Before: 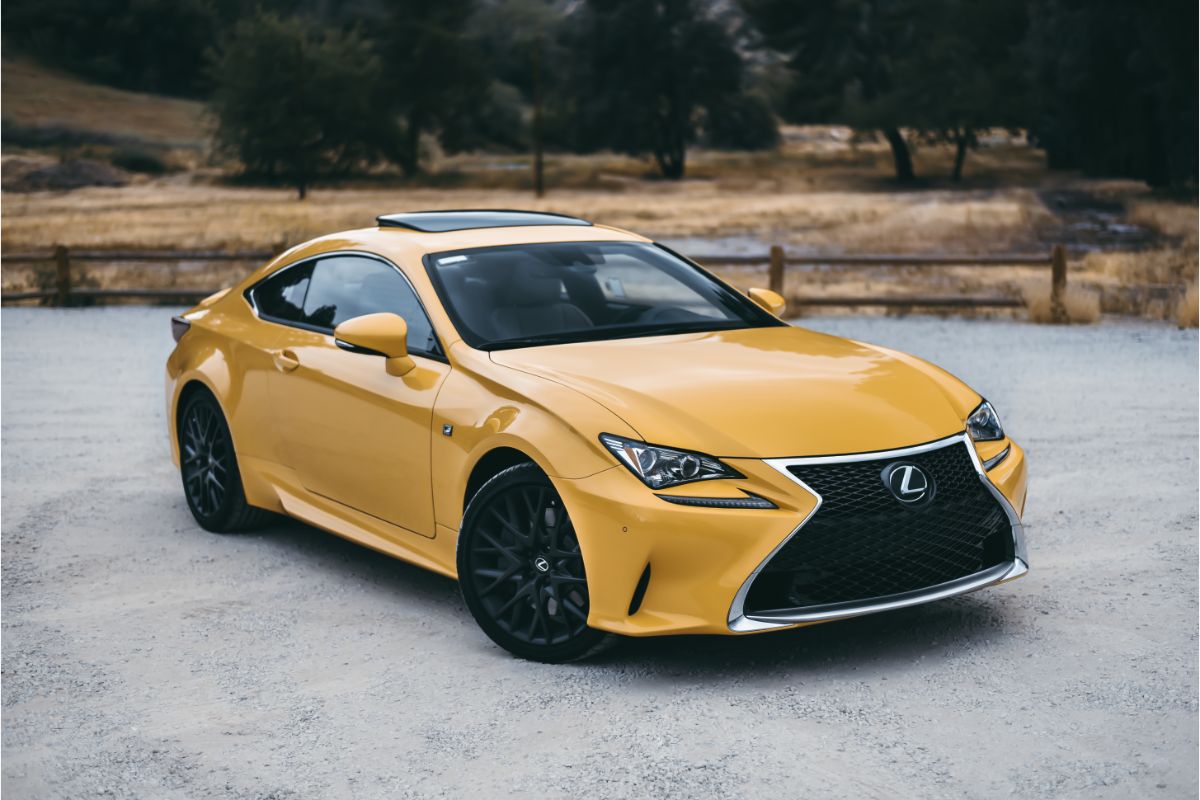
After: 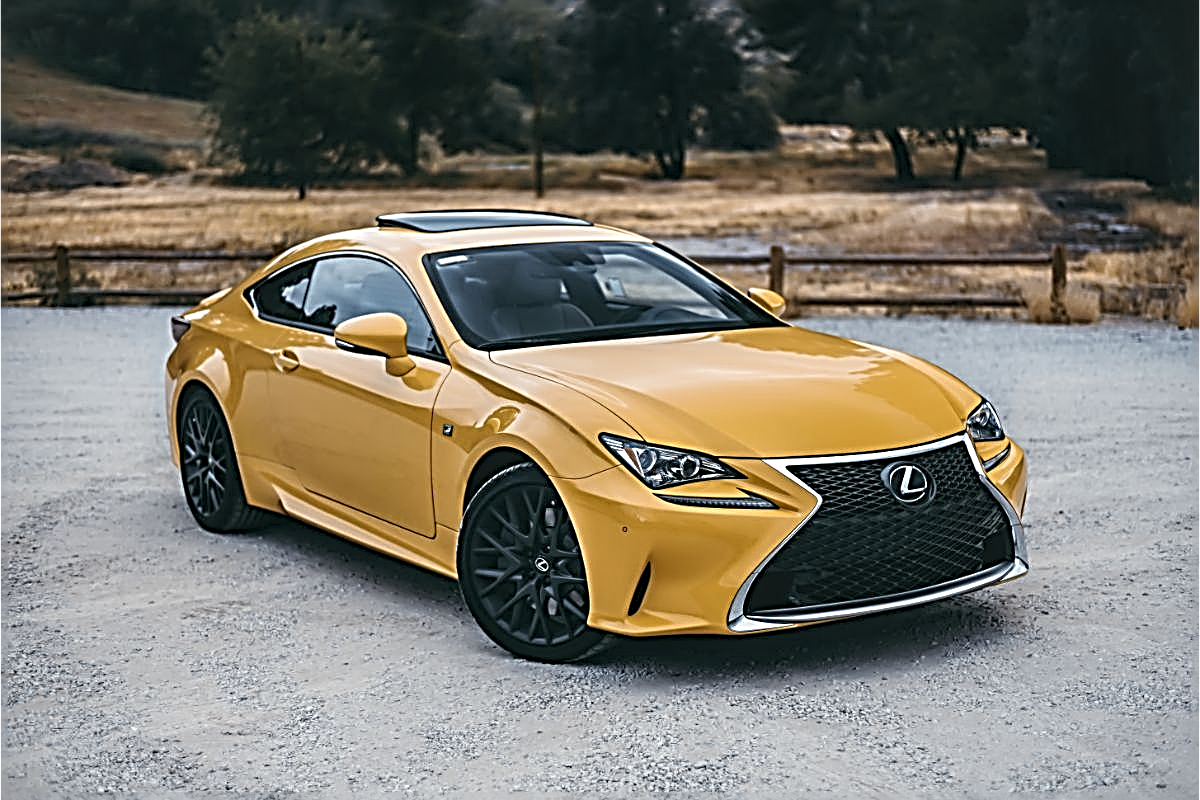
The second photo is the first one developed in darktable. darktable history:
sharpen: radius 3.158, amount 1.731
local contrast: on, module defaults
